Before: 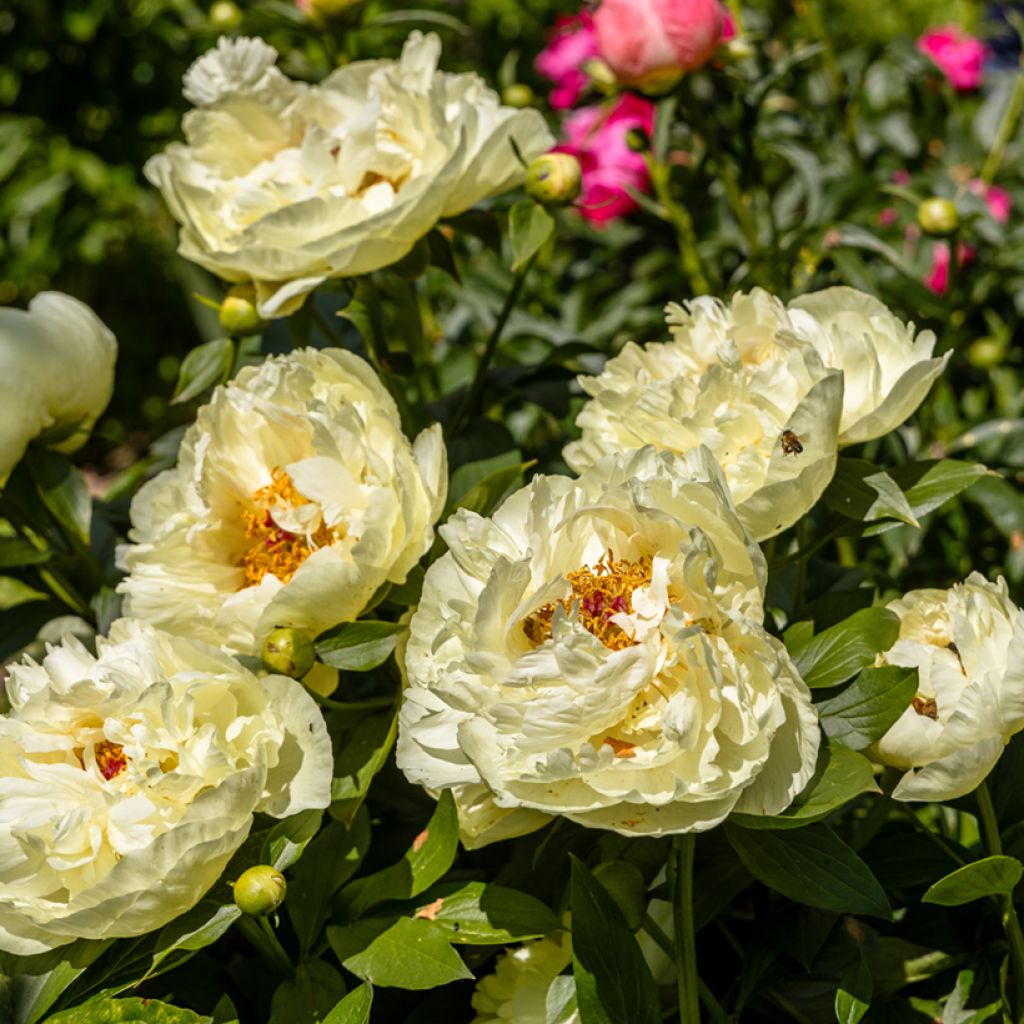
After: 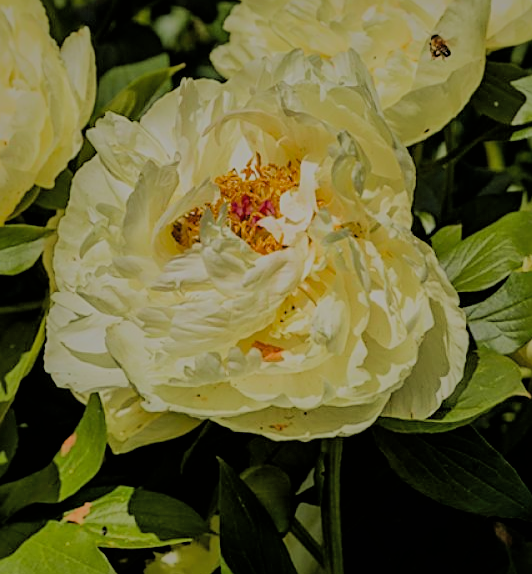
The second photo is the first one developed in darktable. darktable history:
crop: left 34.461%, top 38.769%, right 13.53%, bottom 5.119%
filmic rgb: black relative exposure -6.16 EV, white relative exposure 6.98 EV, threshold 3.04 EV, hardness 2.26, enable highlight reconstruction true
shadows and highlights: shadows 38.45, highlights -74.65
sharpen: on, module defaults
exposure: black level correction 0.001, compensate exposure bias true, compensate highlight preservation false
velvia: on, module defaults
